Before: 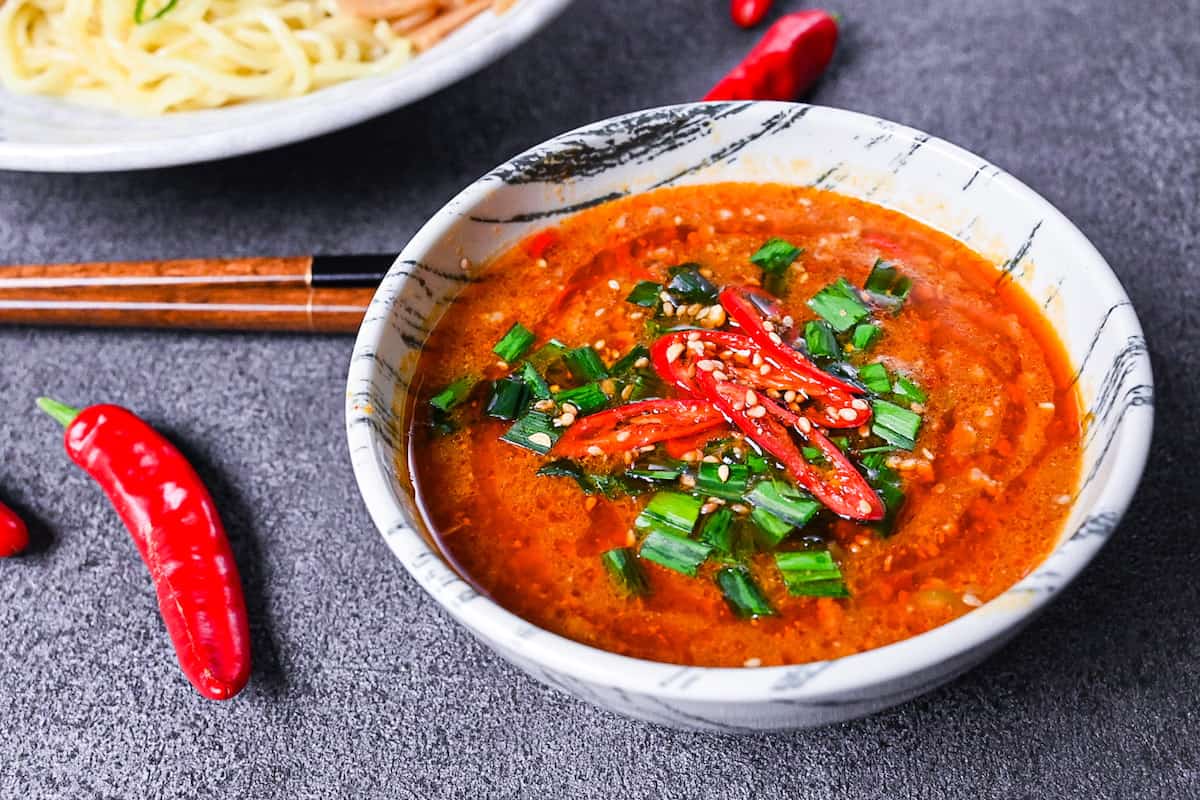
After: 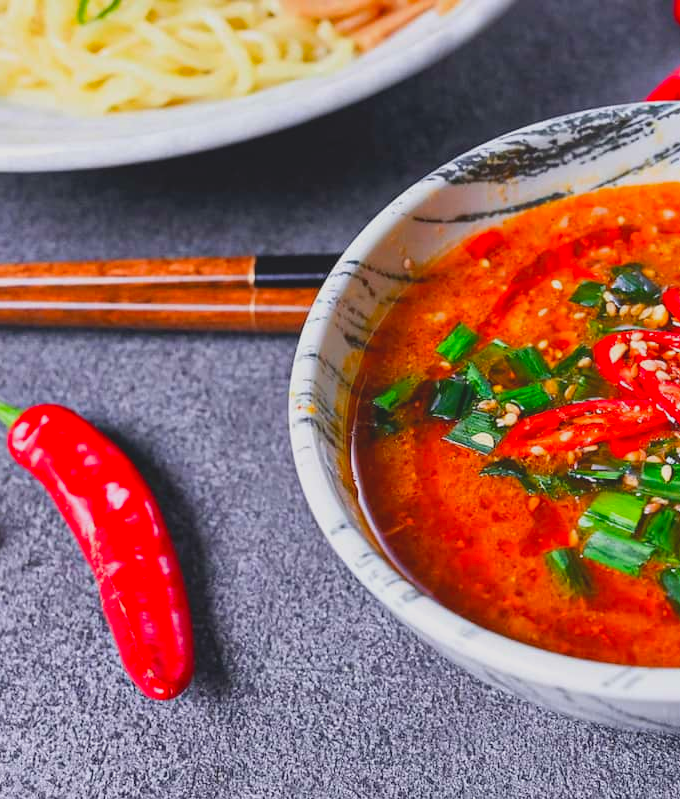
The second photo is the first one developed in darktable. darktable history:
contrast brightness saturation: contrast -0.2, saturation 0.188
crop: left 4.757%, right 38.531%
